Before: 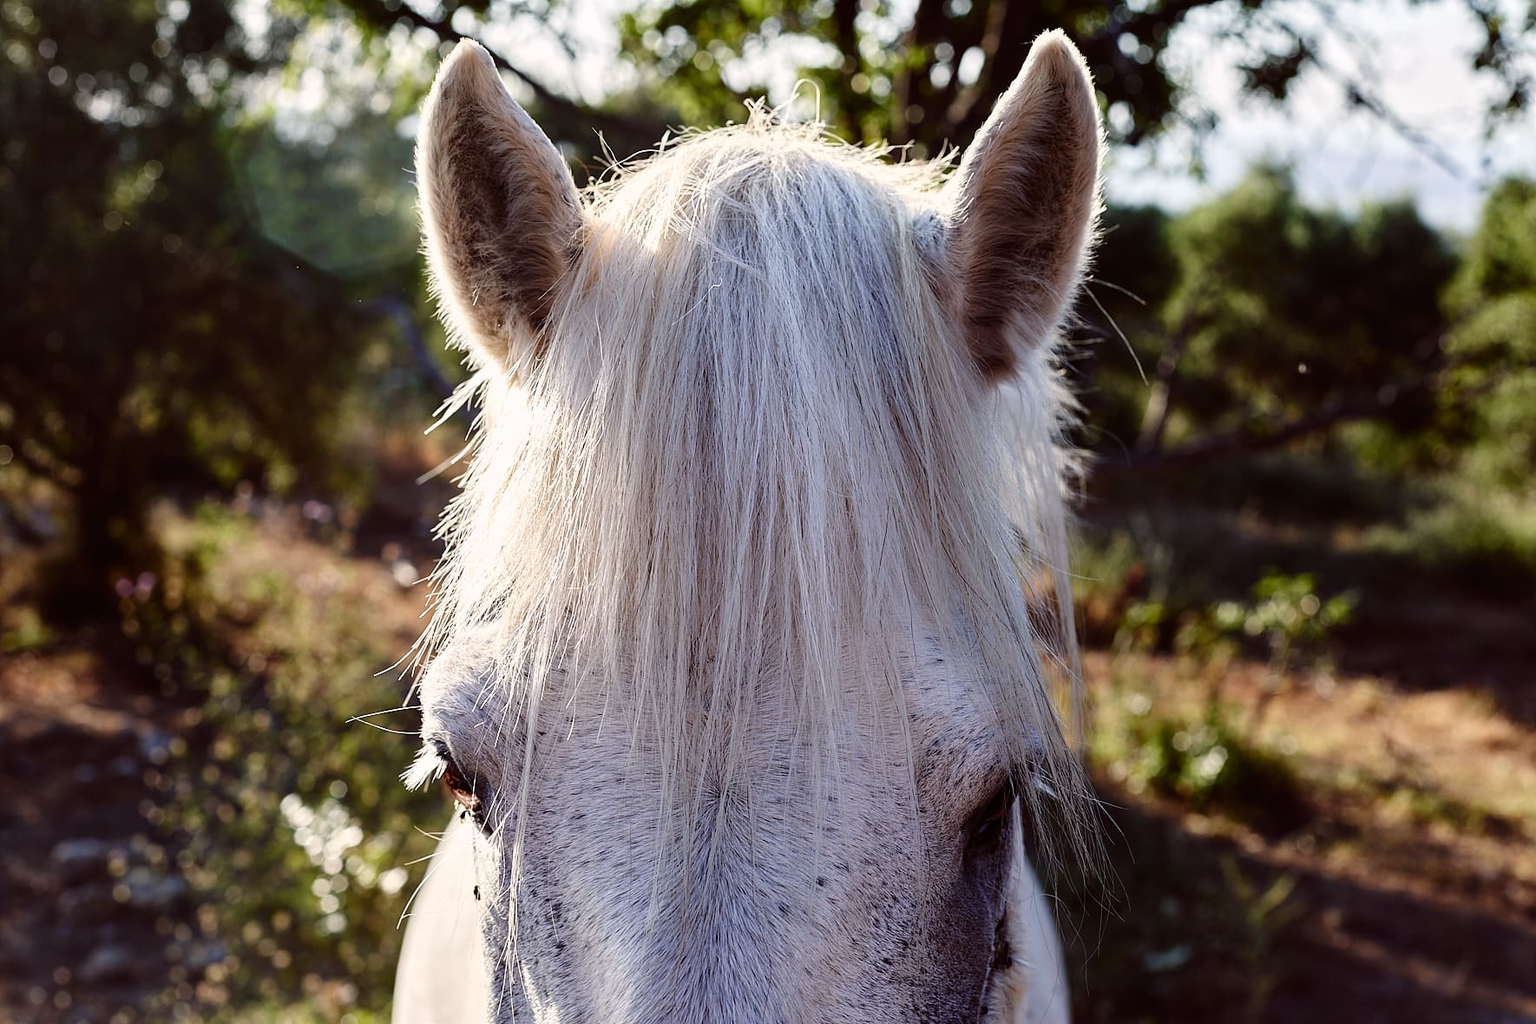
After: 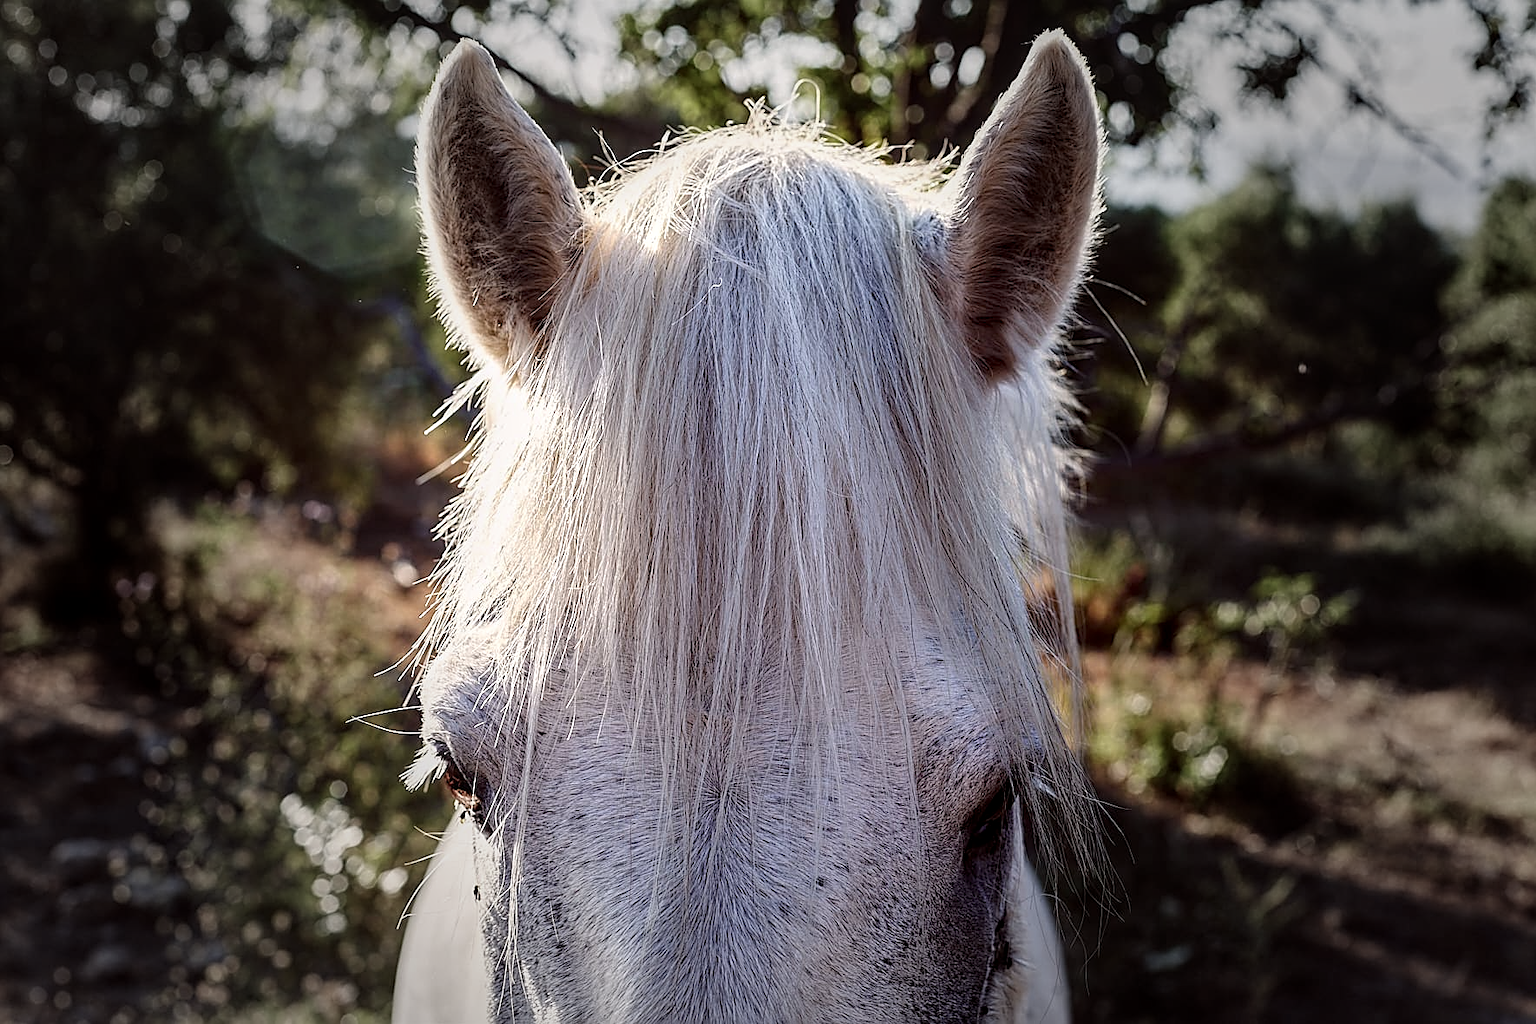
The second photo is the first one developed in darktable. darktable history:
sharpen: on, module defaults
local contrast: on, module defaults
vignetting: fall-off start 40.87%, fall-off radius 40.71%
